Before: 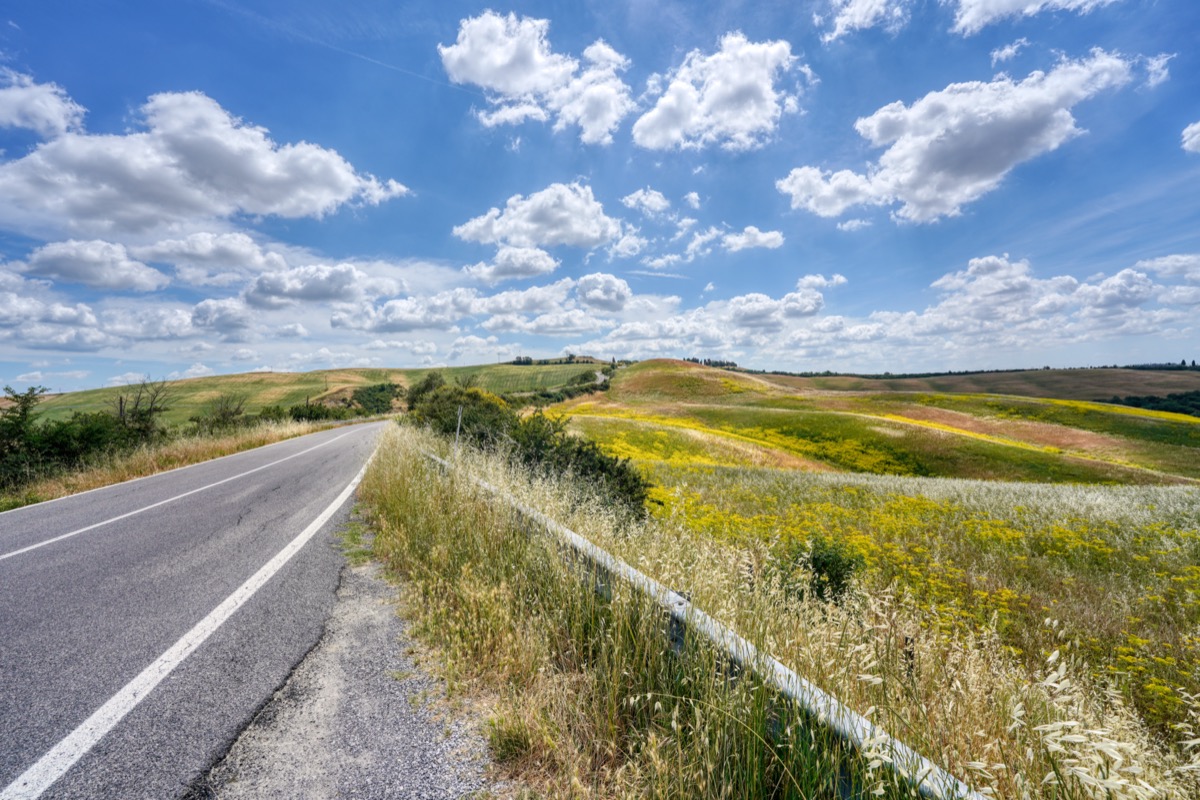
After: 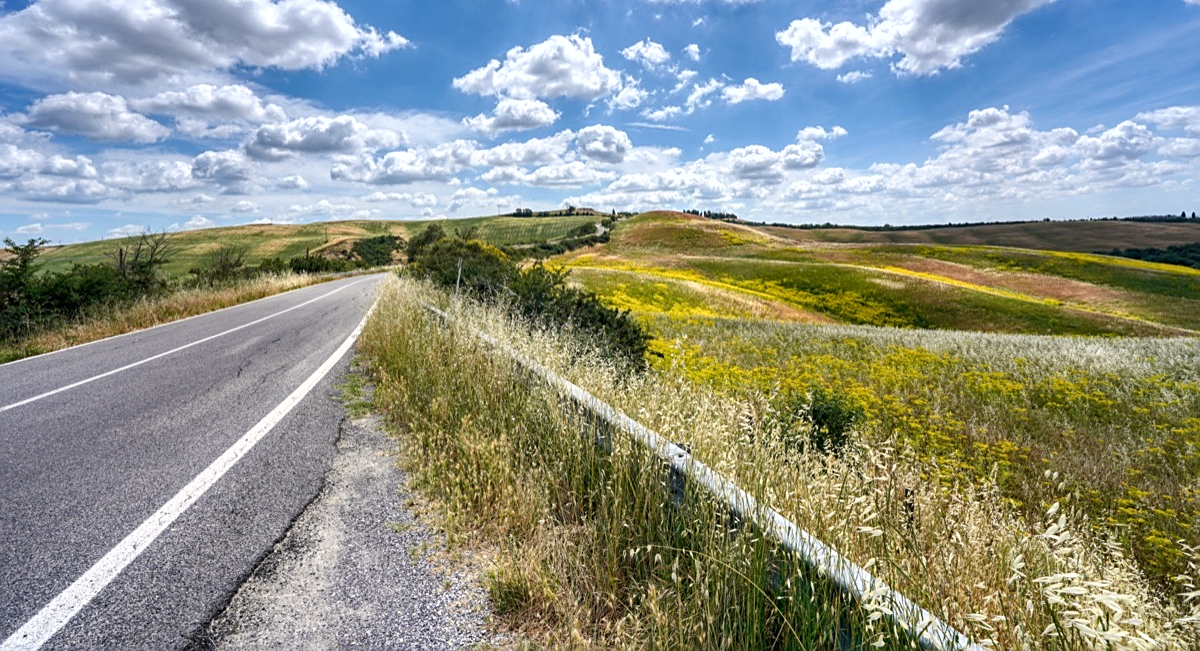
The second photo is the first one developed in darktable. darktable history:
crop and rotate: top 18.507%
shadows and highlights: low approximation 0.01, soften with gaussian
sharpen: amount 0.478
tone equalizer: -8 EV -0.001 EV, -7 EV 0.001 EV, -6 EV -0.002 EV, -5 EV -0.003 EV, -4 EV -0.062 EV, -3 EV -0.222 EV, -2 EV -0.267 EV, -1 EV 0.105 EV, +0 EV 0.303 EV
